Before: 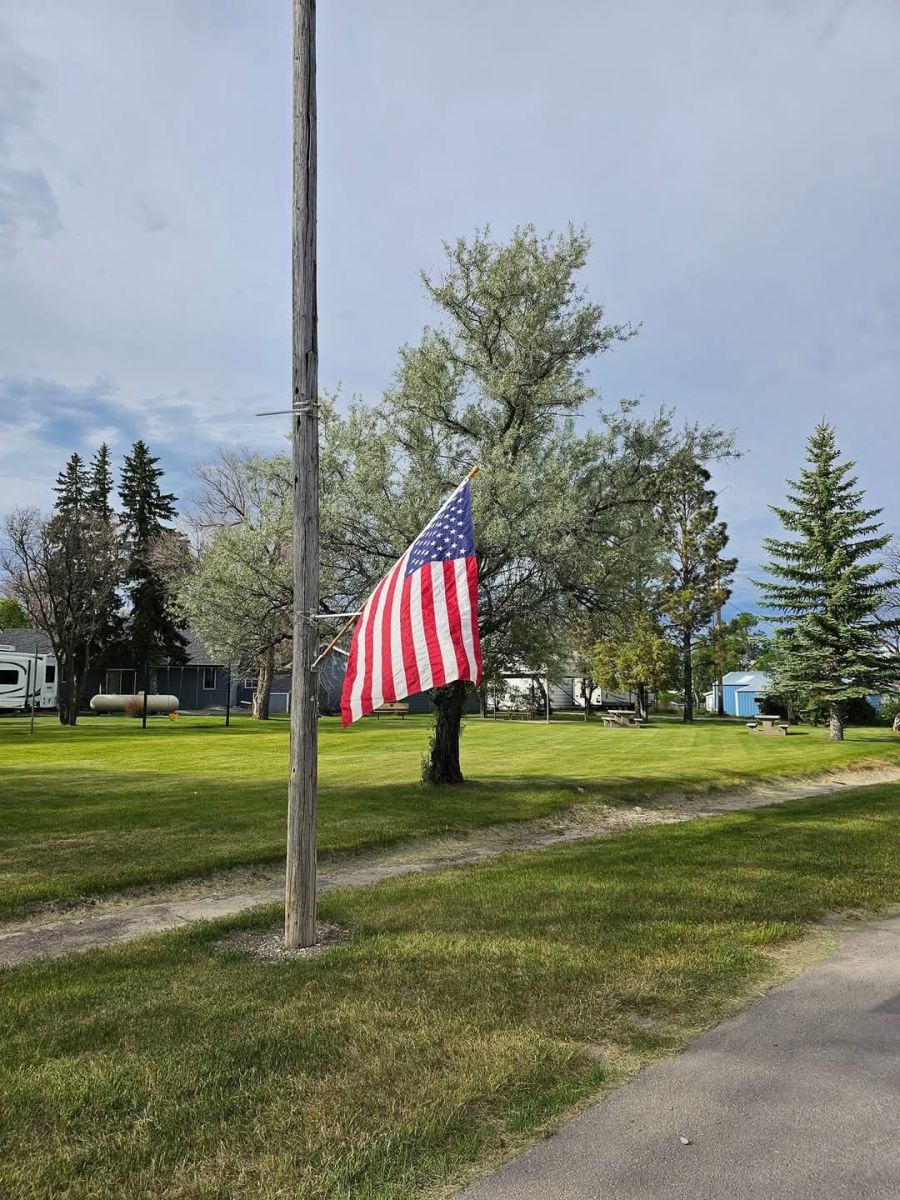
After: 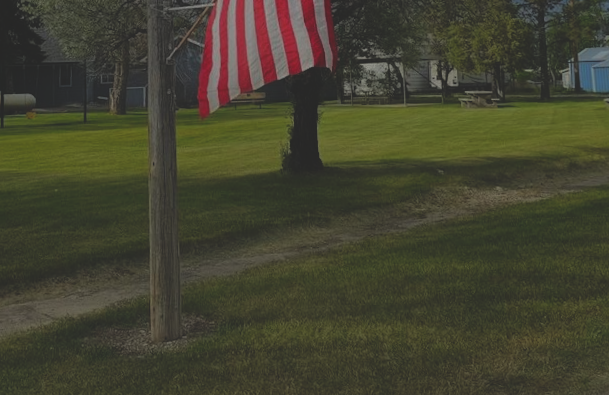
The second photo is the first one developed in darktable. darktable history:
crop: left 18.091%, top 51.13%, right 17.525%, bottom 16.85%
exposure: exposure -0.242 EV, compensate highlight preservation false
base curve: curves: ch0 [(0, 0) (0.841, 0.609) (1, 1)]
rotate and perspective: rotation -2.29°, automatic cropping off
contrast equalizer: octaves 7, y [[0.6 ×6], [0.55 ×6], [0 ×6], [0 ×6], [0 ×6]], mix -1
rgb curve: curves: ch0 [(0, 0.186) (0.314, 0.284) (0.775, 0.708) (1, 1)], compensate middle gray true, preserve colors none
